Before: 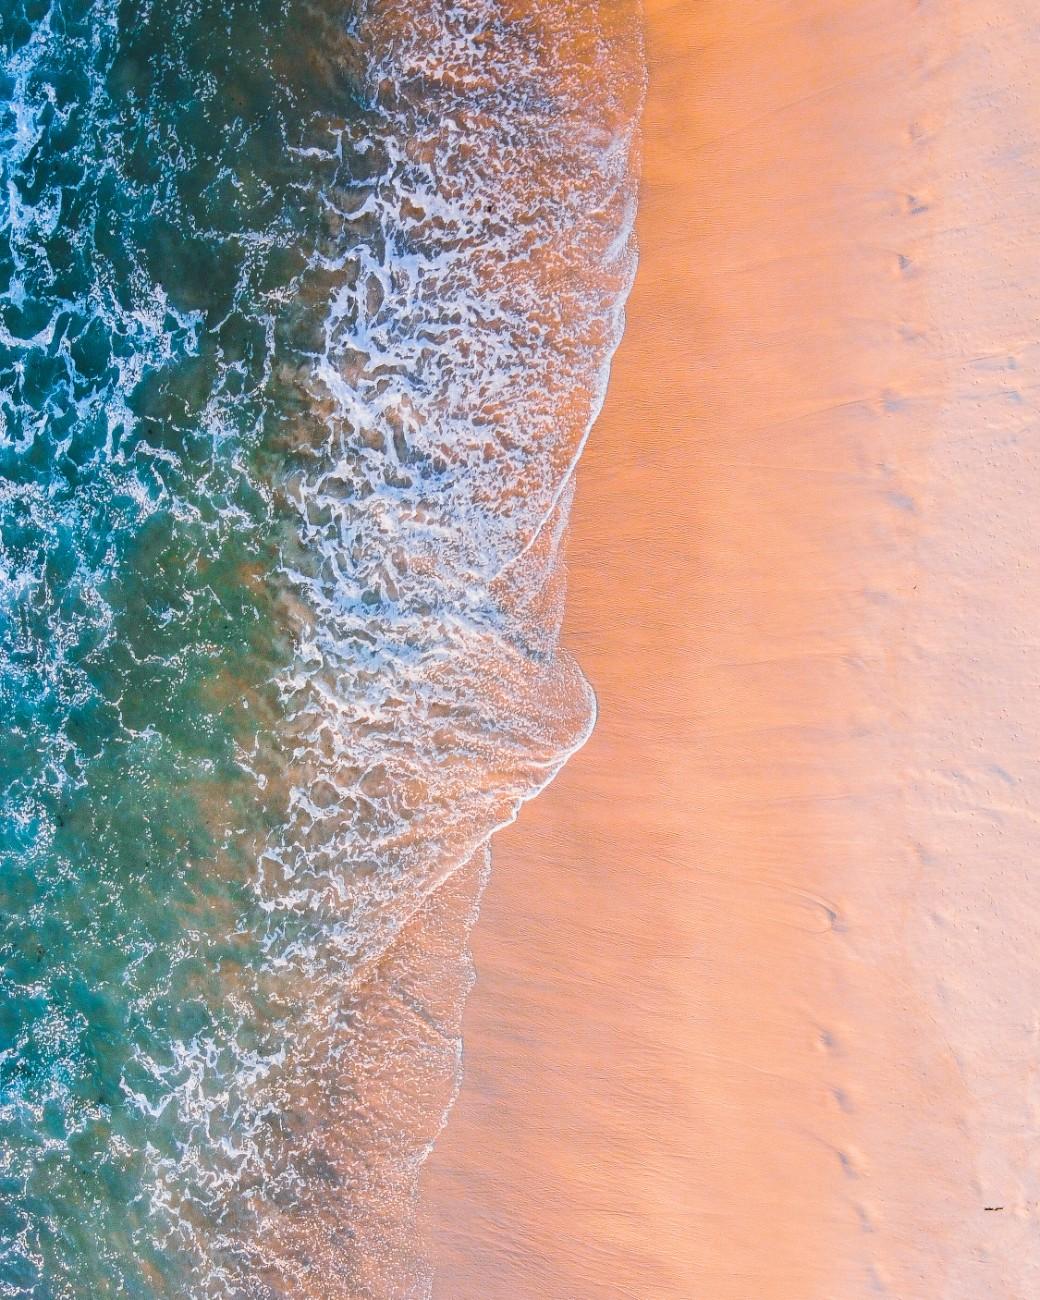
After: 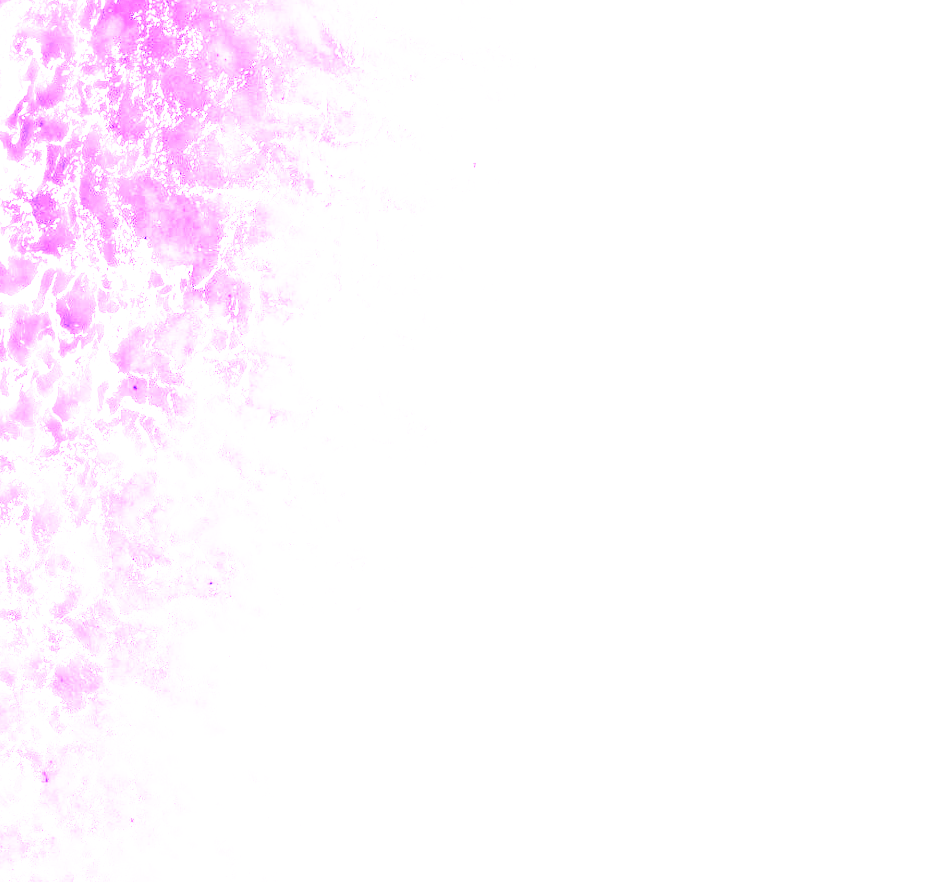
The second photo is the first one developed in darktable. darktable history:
base curve: curves: ch0 [(0, 0) (0.007, 0.004) (0.027, 0.03) (0.046, 0.07) (0.207, 0.54) (0.442, 0.872) (0.673, 0.972) (1, 1)], preserve colors none
white balance: red 8, blue 8
crop: left 1.509%, top 3.452%, right 7.696%, bottom 28.452%
